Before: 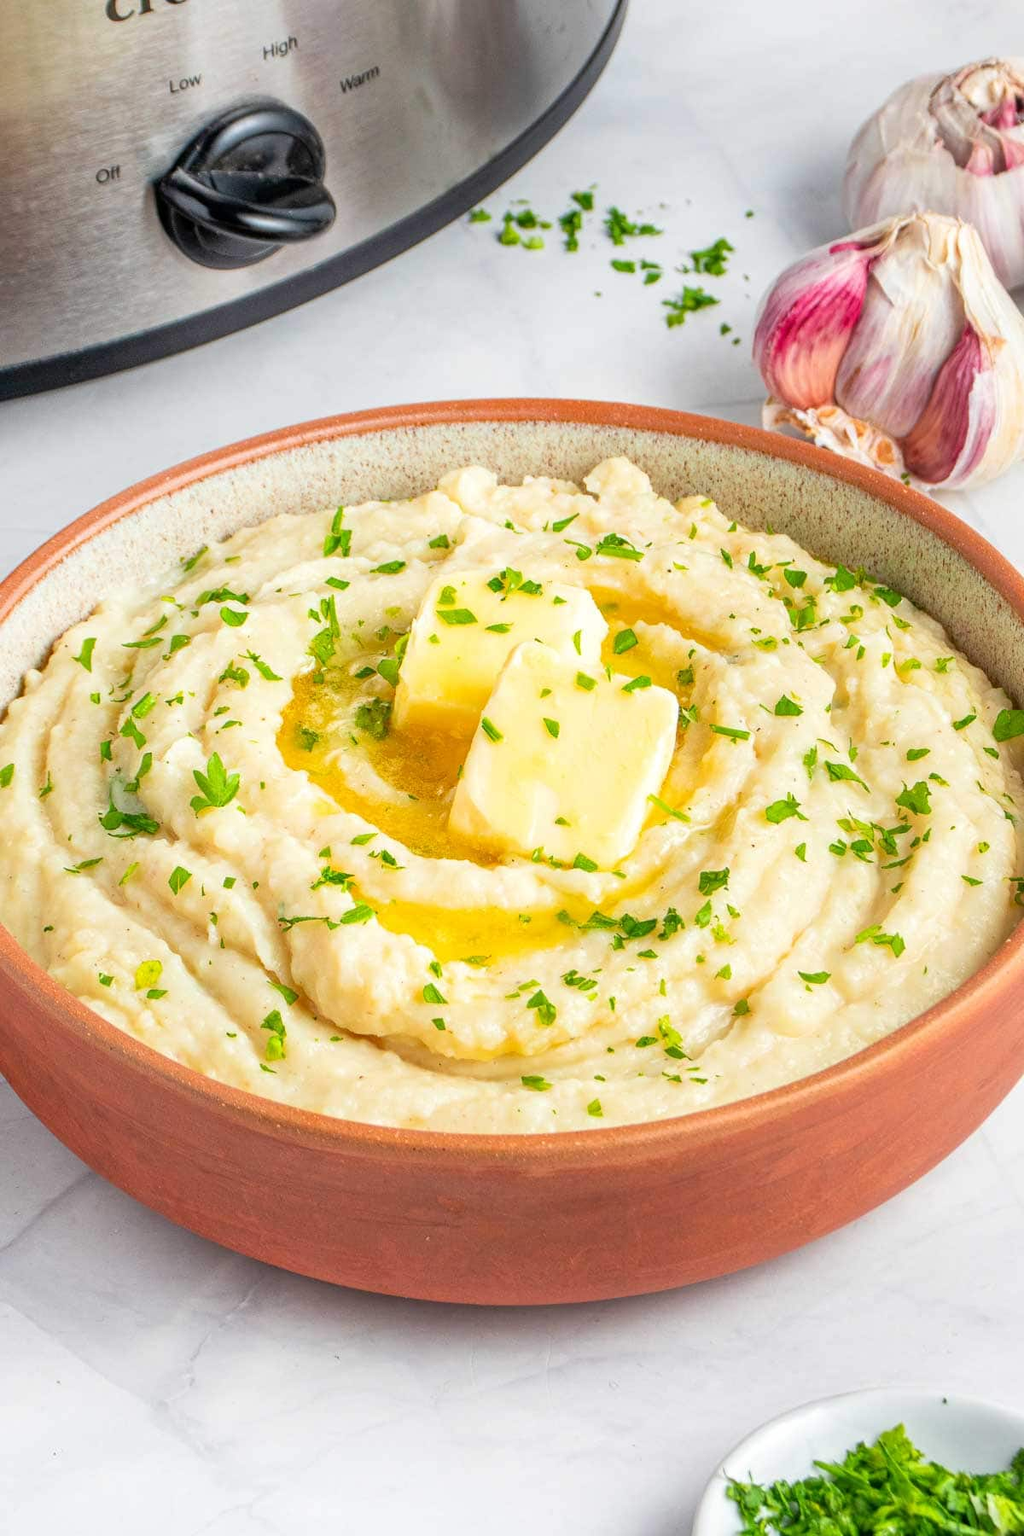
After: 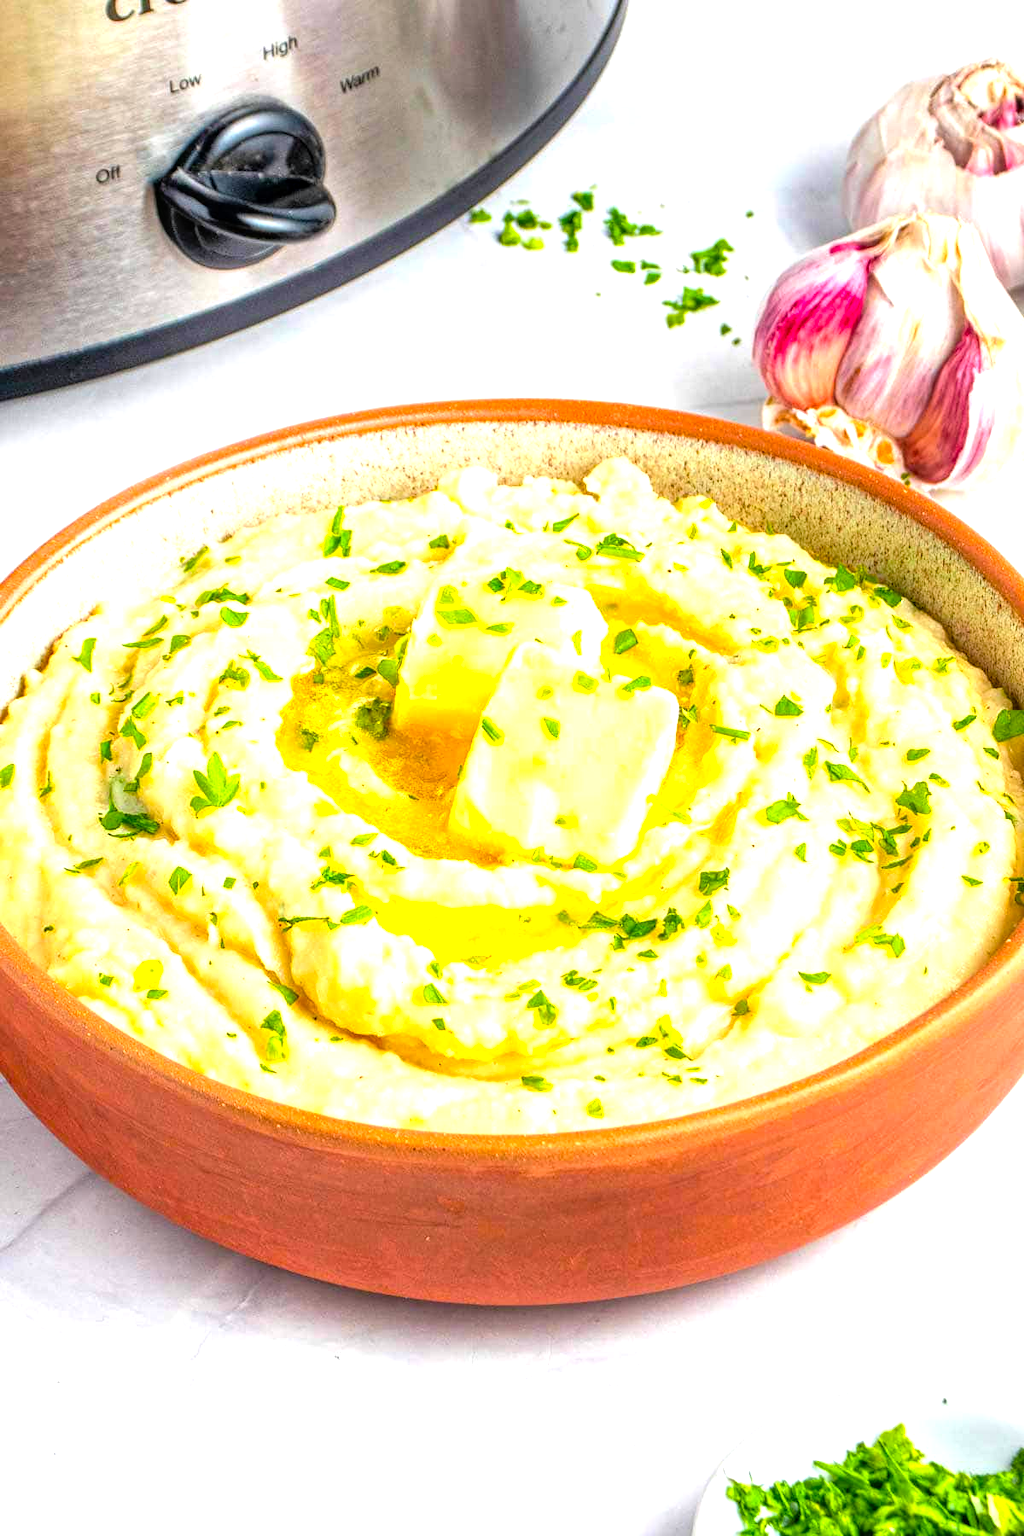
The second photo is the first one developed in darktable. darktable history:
local contrast: detail 130%
tone equalizer: -8 EV -0.734 EV, -7 EV -0.719 EV, -6 EV -0.616 EV, -5 EV -0.377 EV, -3 EV 0.404 EV, -2 EV 0.6 EV, -1 EV 0.674 EV, +0 EV 0.774 EV
color balance rgb: shadows lift › chroma 1.359%, shadows lift › hue 257.08°, power › hue 60.5°, linear chroma grading › global chroma 15.082%, perceptual saturation grading › global saturation 0.041%, global vibrance 40.311%
